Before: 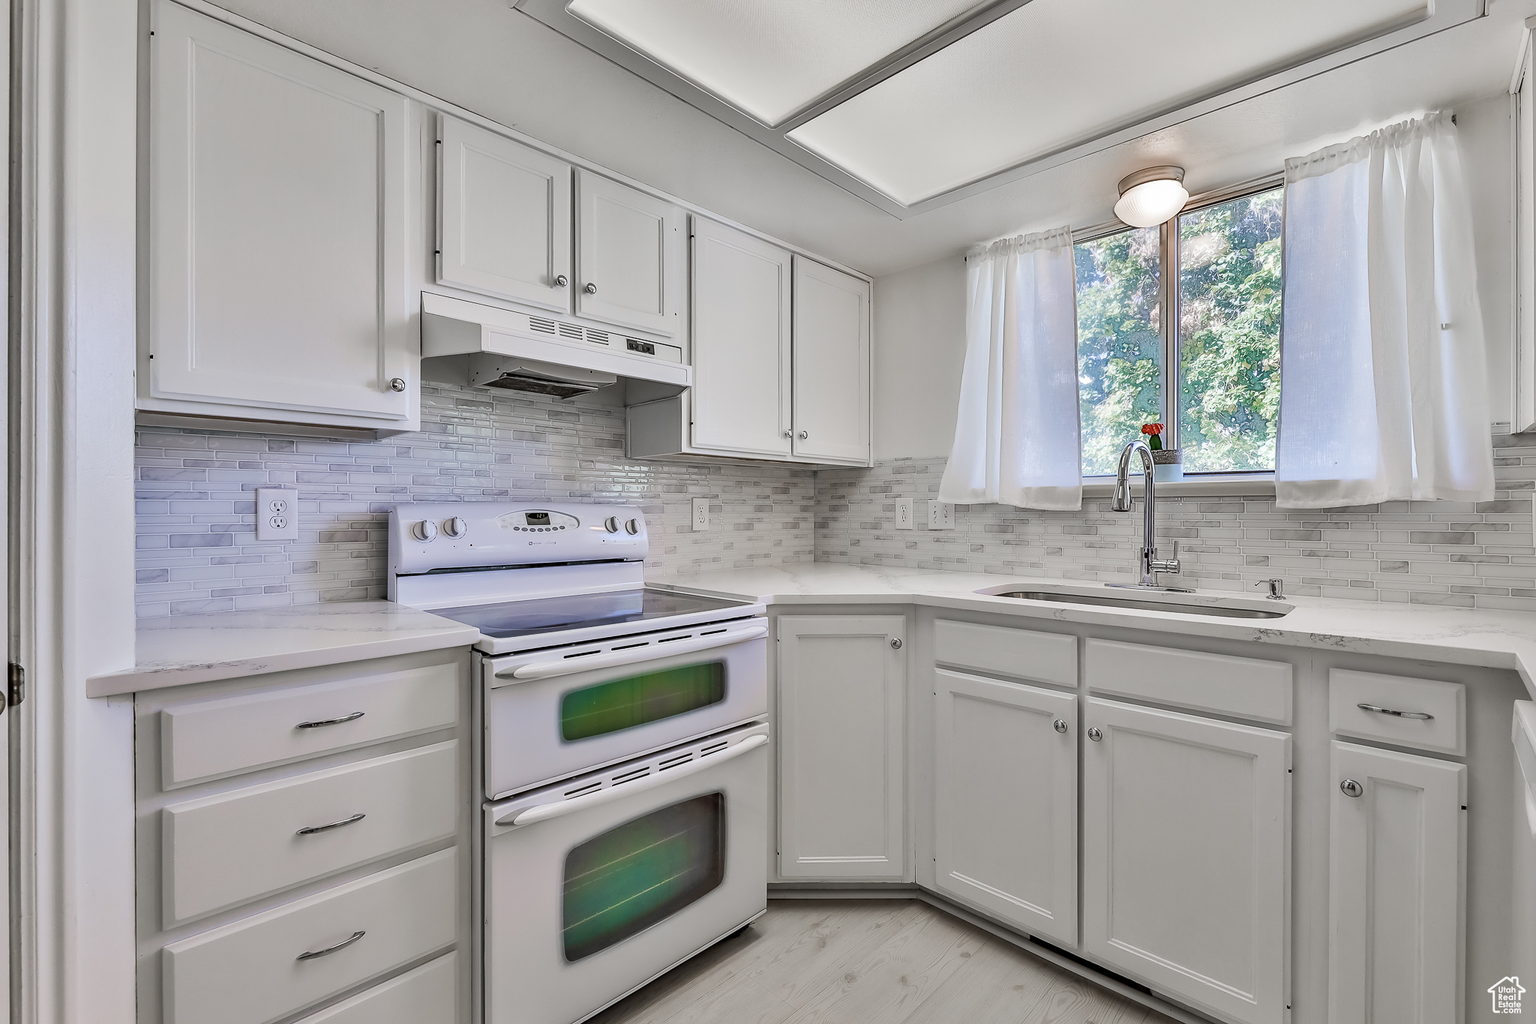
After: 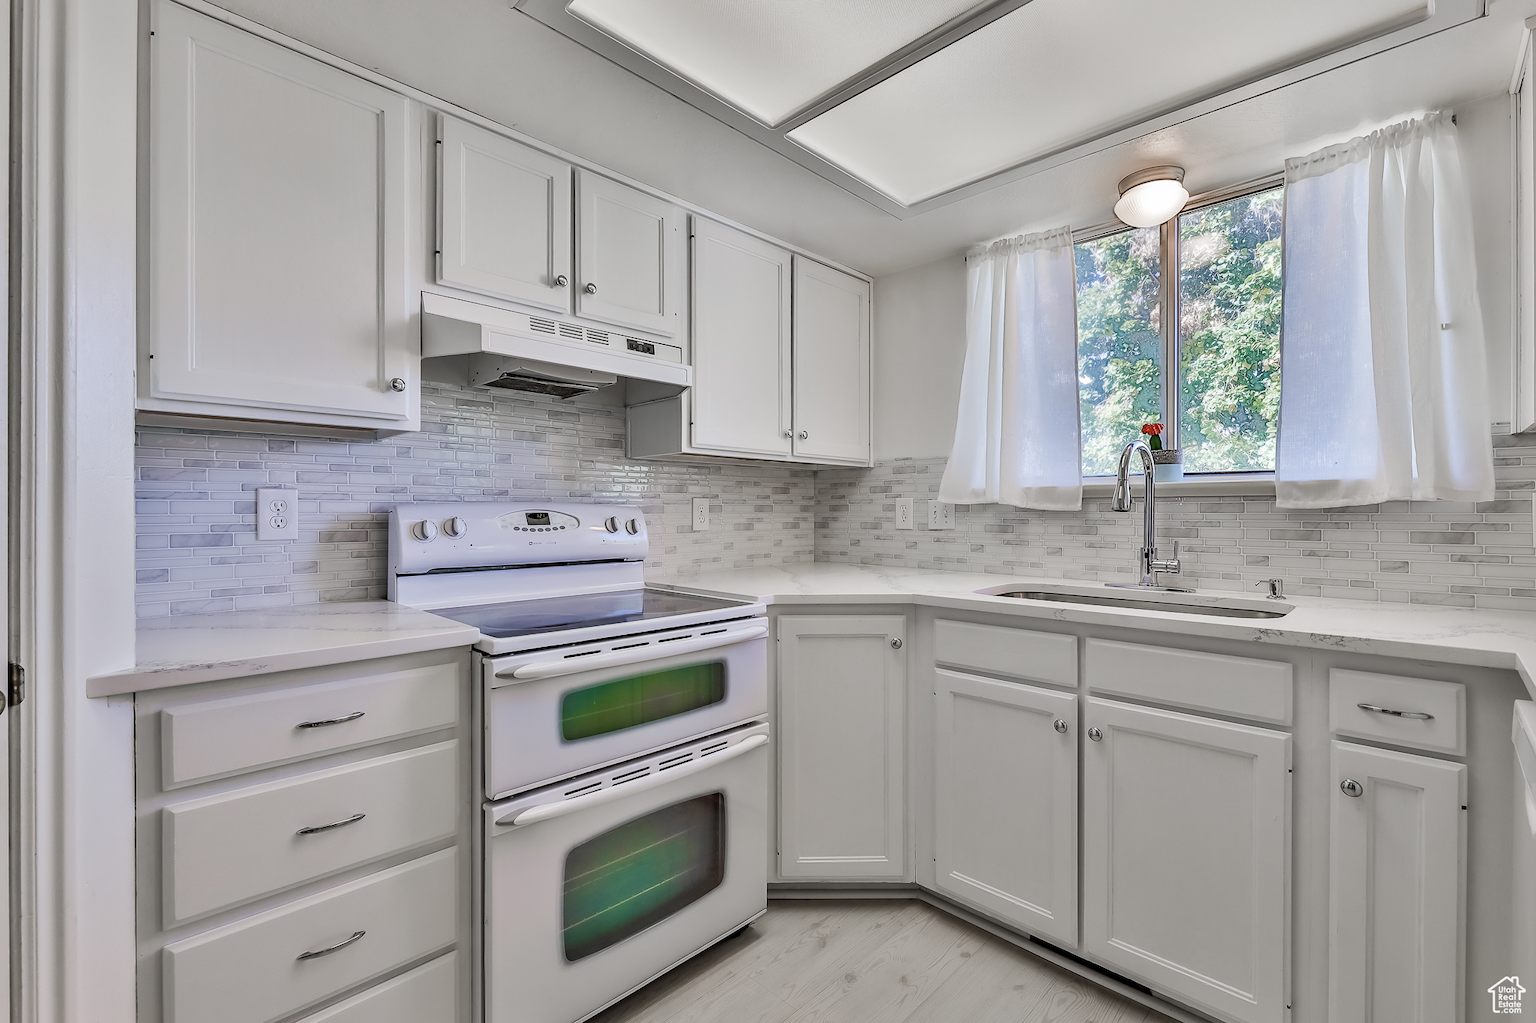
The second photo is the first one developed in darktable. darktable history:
rgb levels: preserve colors max RGB
shadows and highlights: radius 125.46, shadows 21.19, highlights -21.19, low approximation 0.01
